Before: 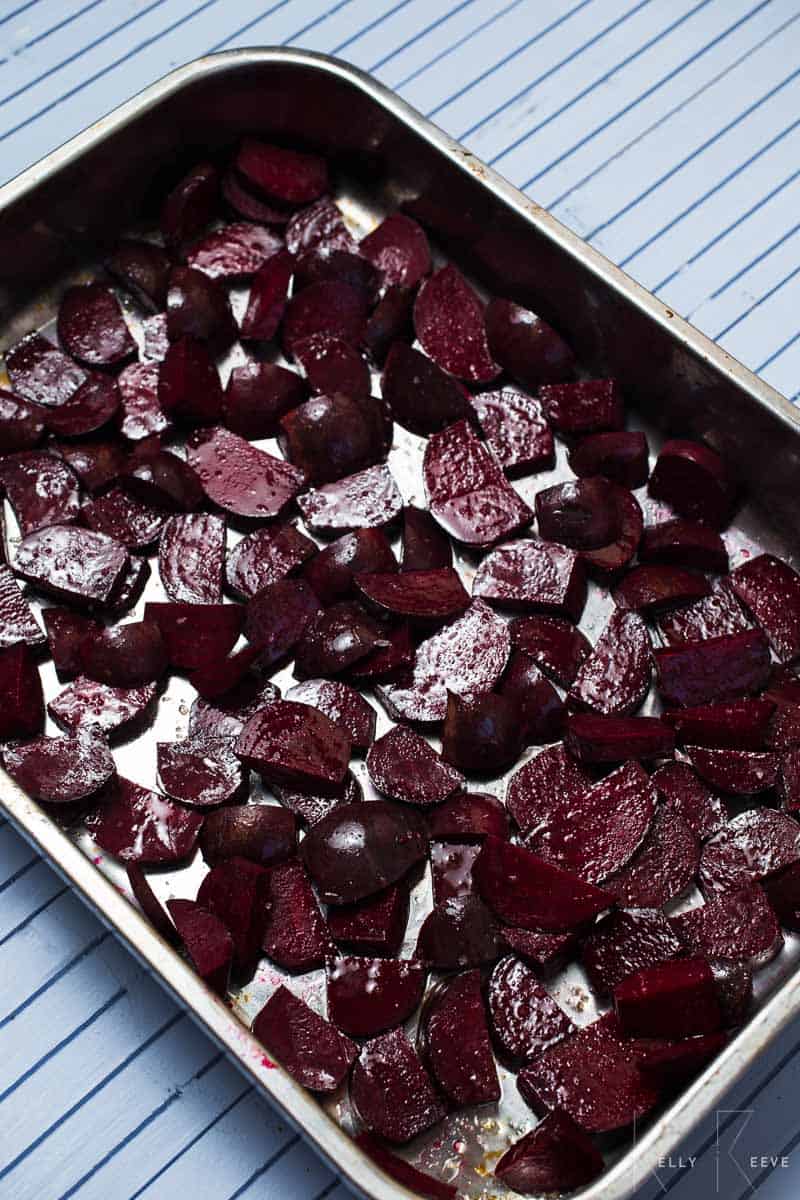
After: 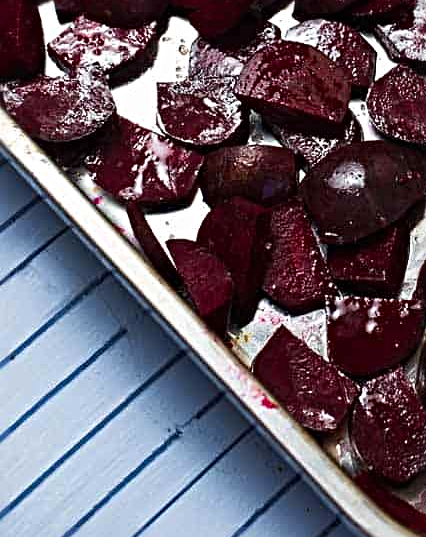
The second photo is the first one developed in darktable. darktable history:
contrast brightness saturation: saturation 0.131
crop and rotate: top 55.035%, right 46.713%, bottom 0.204%
sharpen: radius 3.999
